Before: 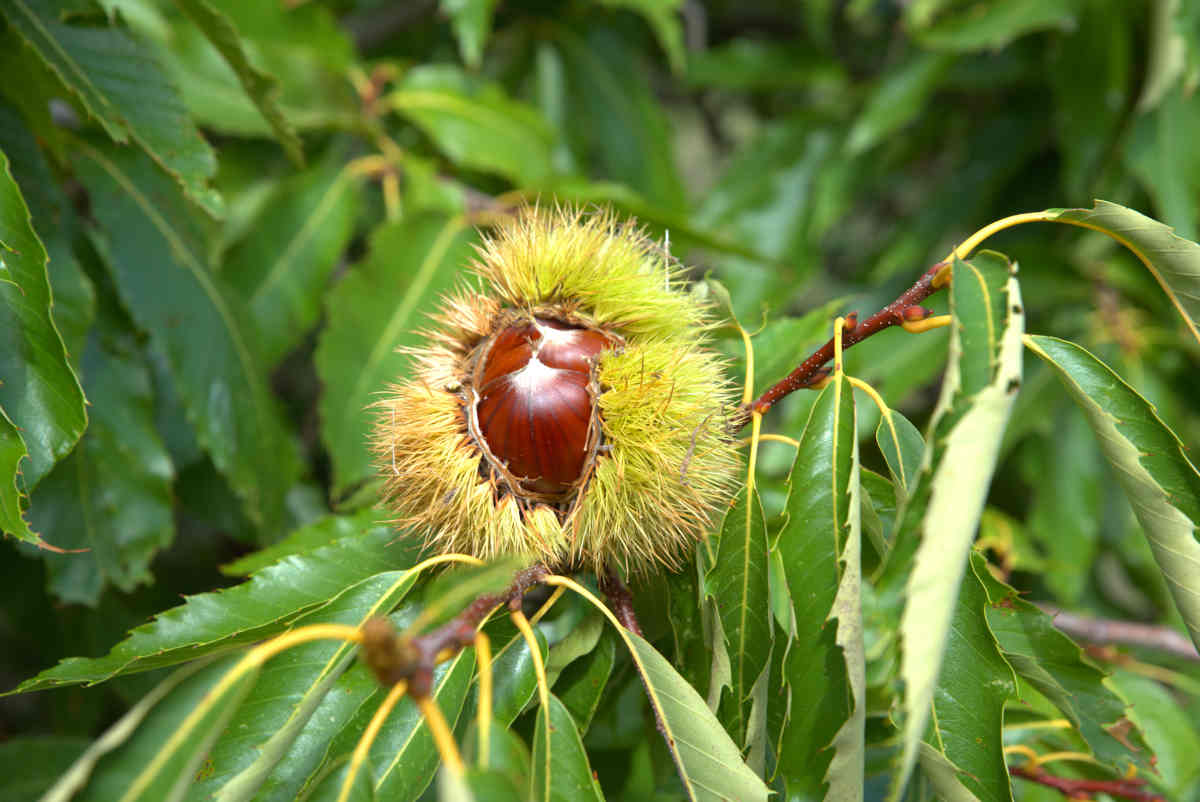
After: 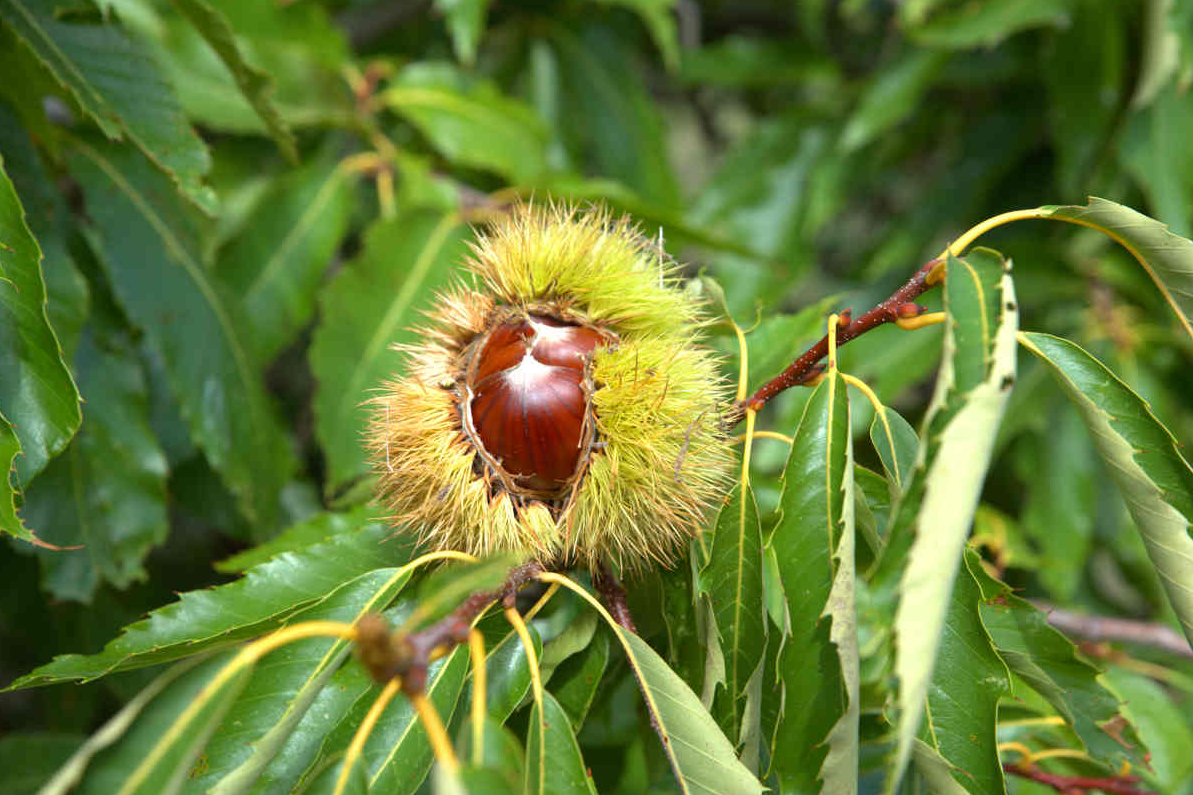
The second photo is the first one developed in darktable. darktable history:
crop and rotate: left 0.51%, top 0.399%, bottom 0.373%
exposure: compensate highlight preservation false
